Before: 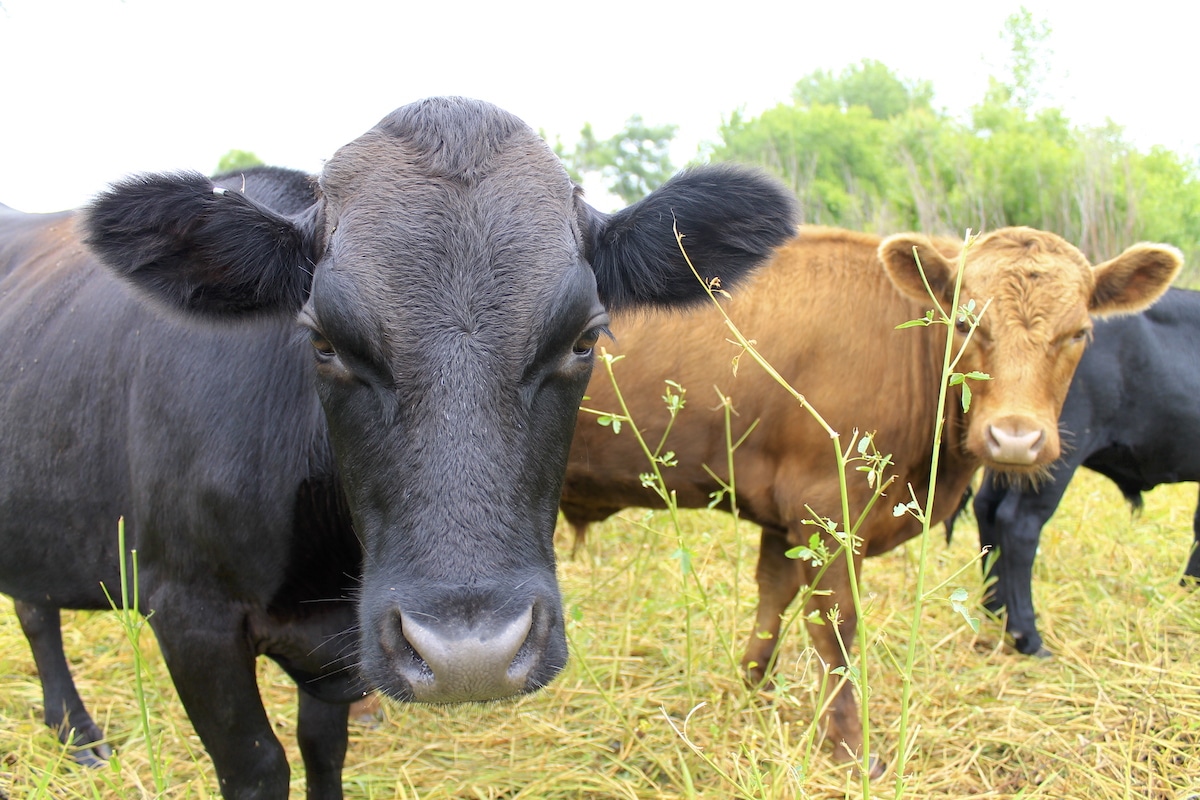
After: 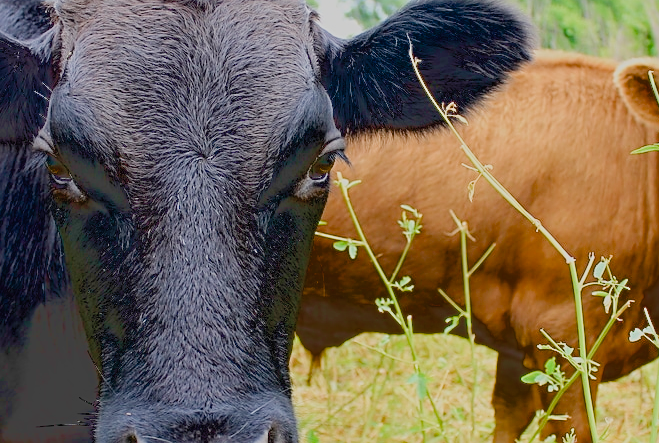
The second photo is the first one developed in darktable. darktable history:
filmic rgb: black relative exposure -7.65 EV, white relative exposure 4.56 EV, hardness 3.61, color science v5 (2021), contrast in shadows safe, contrast in highlights safe
crop and rotate: left 22.047%, top 21.976%, right 23.022%, bottom 22.629%
exposure: black level correction 0.055, exposure -0.037 EV, compensate exposure bias true, compensate highlight preservation false
sharpen: on, module defaults
